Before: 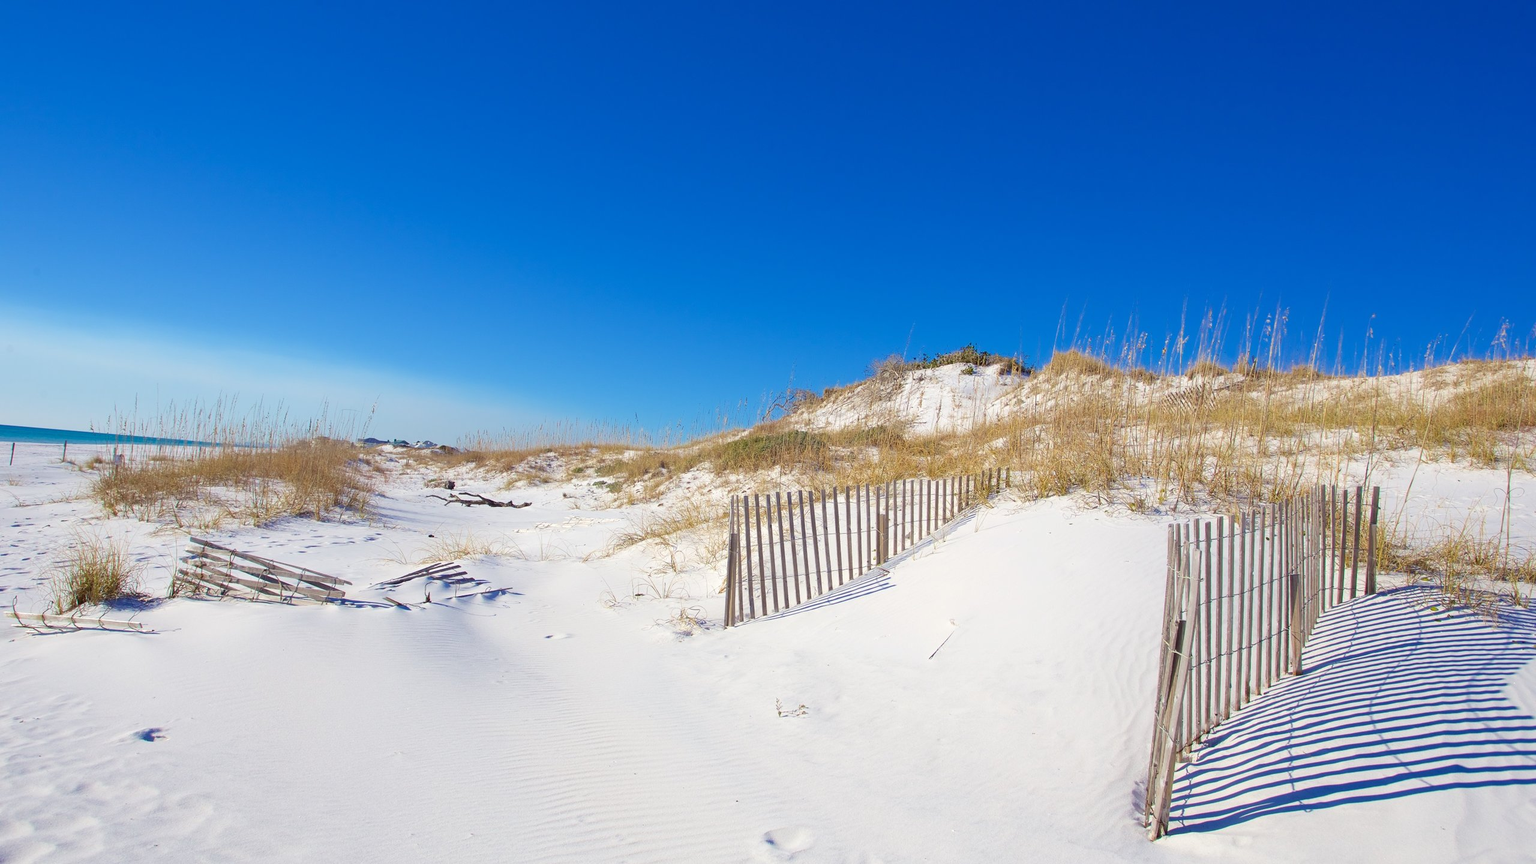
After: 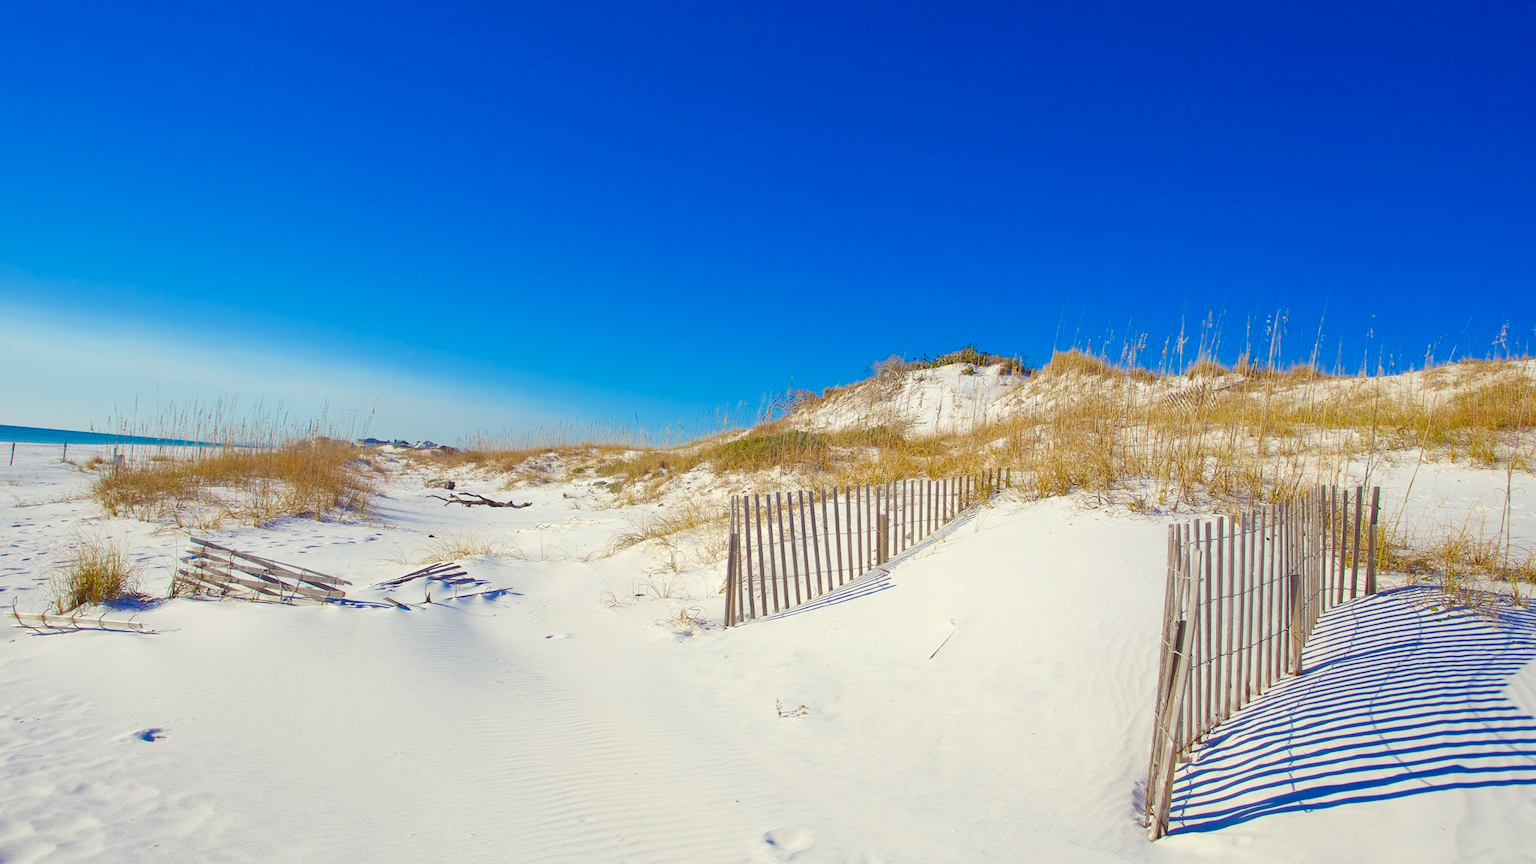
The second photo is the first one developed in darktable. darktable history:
contrast brightness saturation: saturation -0.027
exposure: black level correction -0.015, exposure -0.129 EV, compensate exposure bias true, compensate highlight preservation false
color balance rgb: highlights gain › luminance 6.302%, highlights gain › chroma 2.591%, highlights gain › hue 93.32°, perceptual saturation grading › global saturation 27.815%, perceptual saturation grading › highlights -25.266%, perceptual saturation grading › mid-tones 25.567%, perceptual saturation grading › shadows 49.527%
